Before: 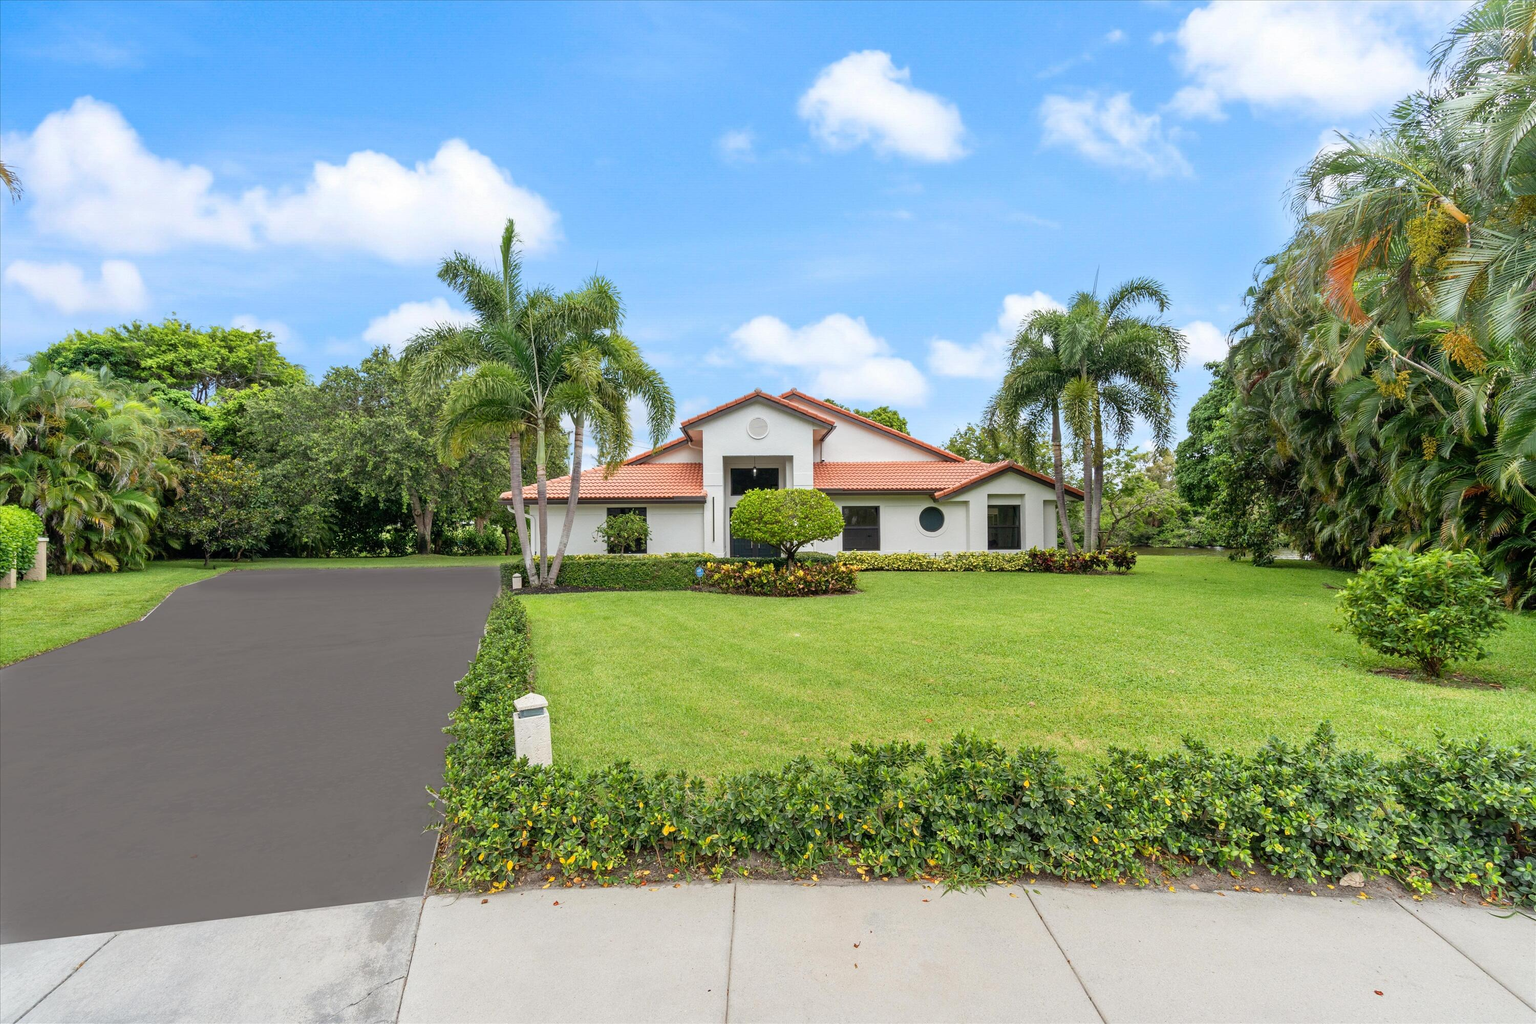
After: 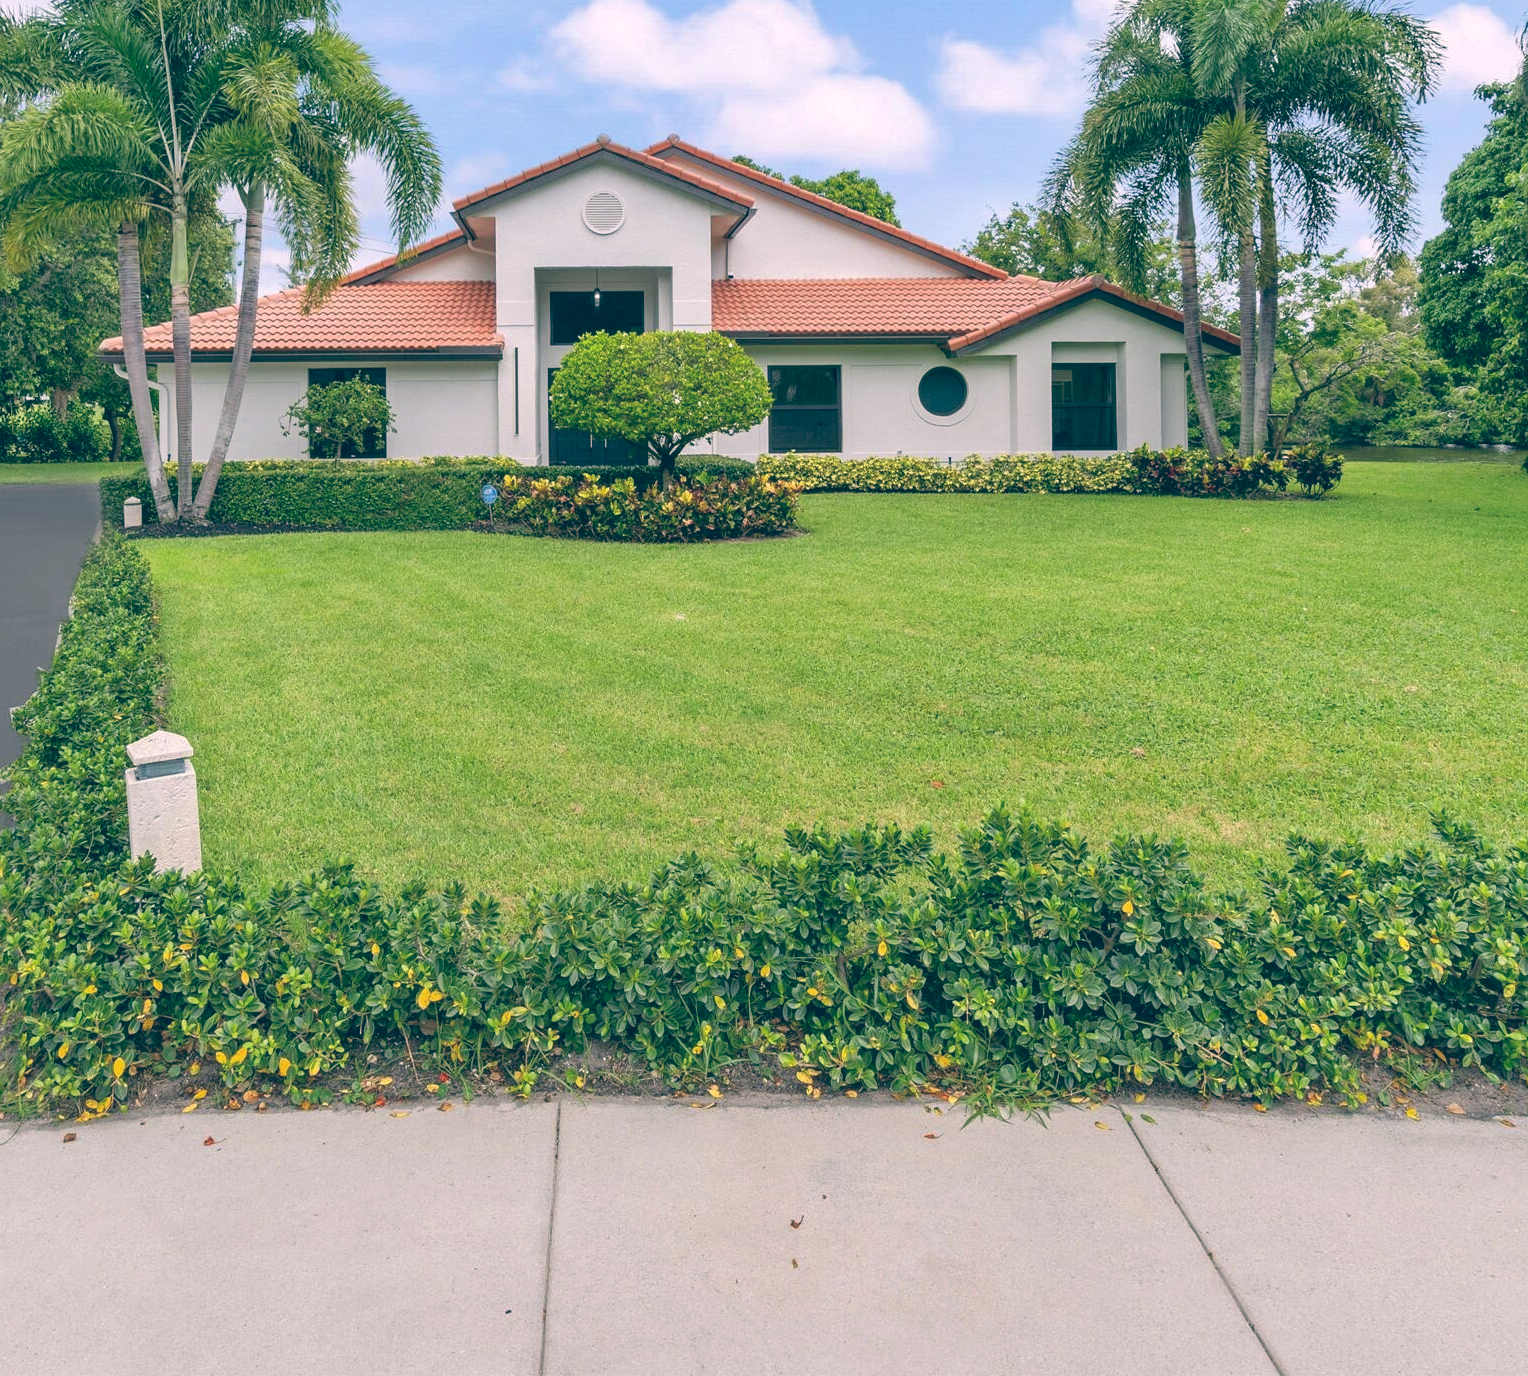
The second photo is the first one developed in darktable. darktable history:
crop and rotate: left 29.237%, top 31.152%, right 19.807%
white balance: red 0.954, blue 1.079
shadows and highlights: shadows -20, white point adjustment -2, highlights -35
color balance: lift [1.006, 0.985, 1.002, 1.015], gamma [1, 0.953, 1.008, 1.047], gain [1.076, 1.13, 1.004, 0.87]
